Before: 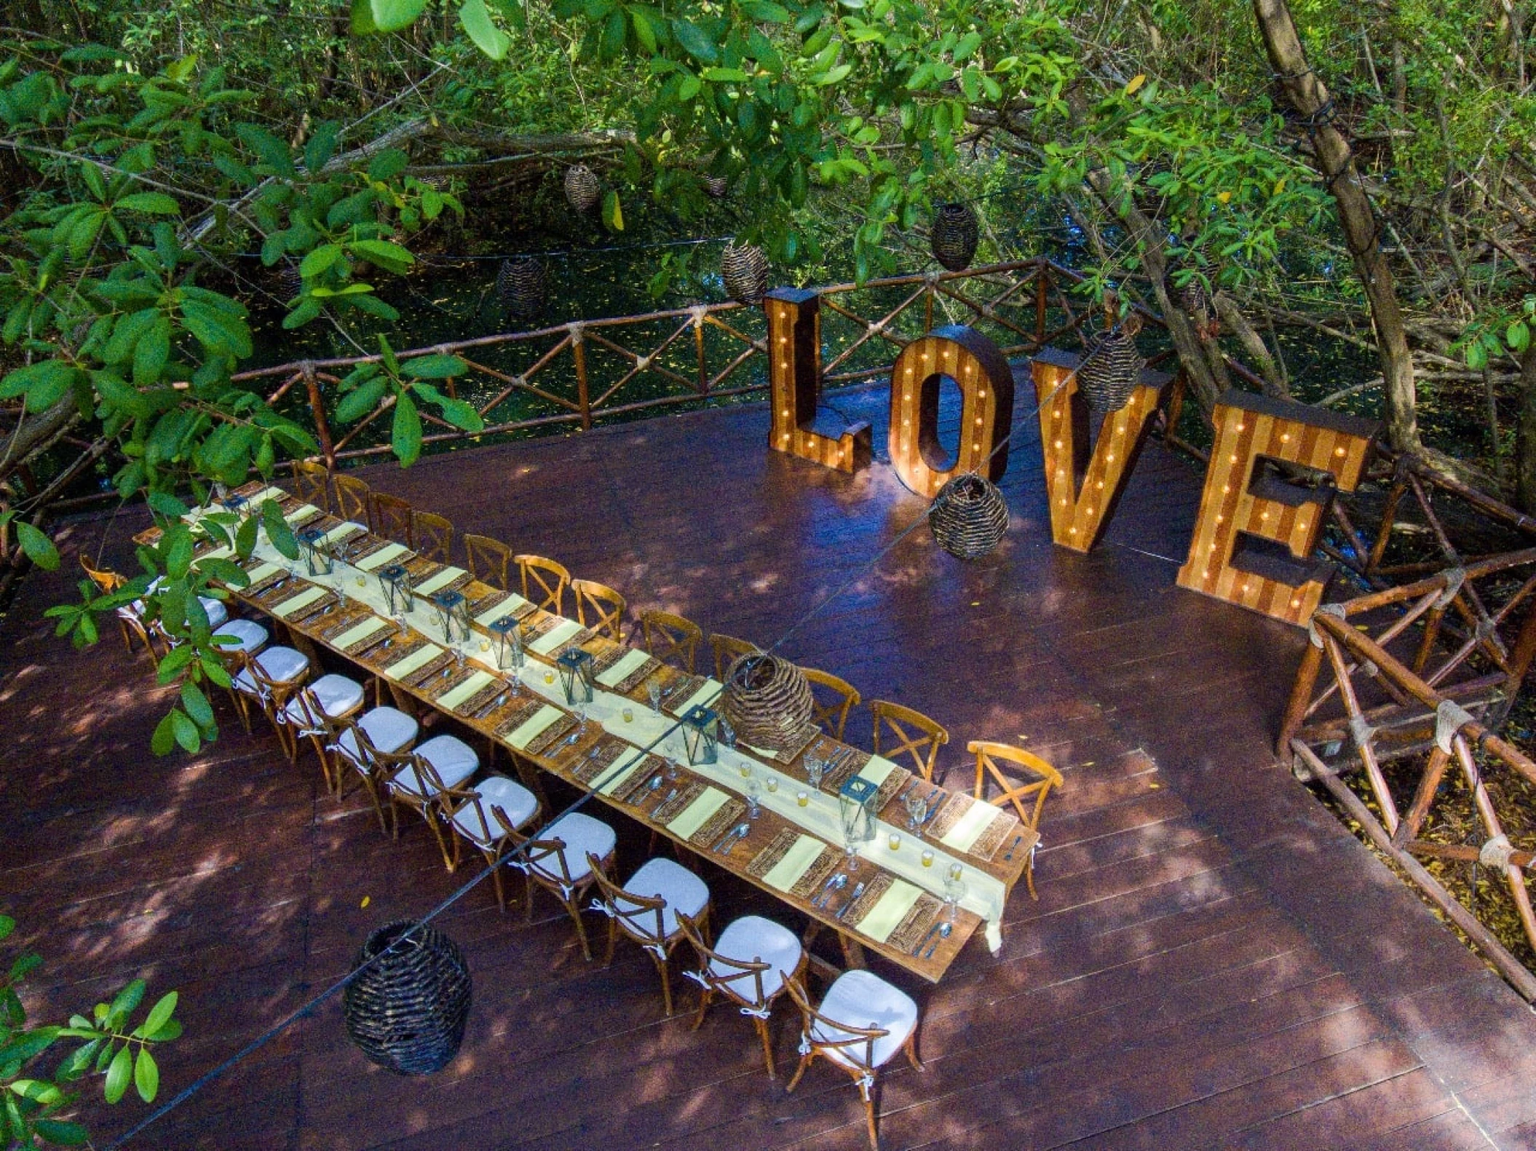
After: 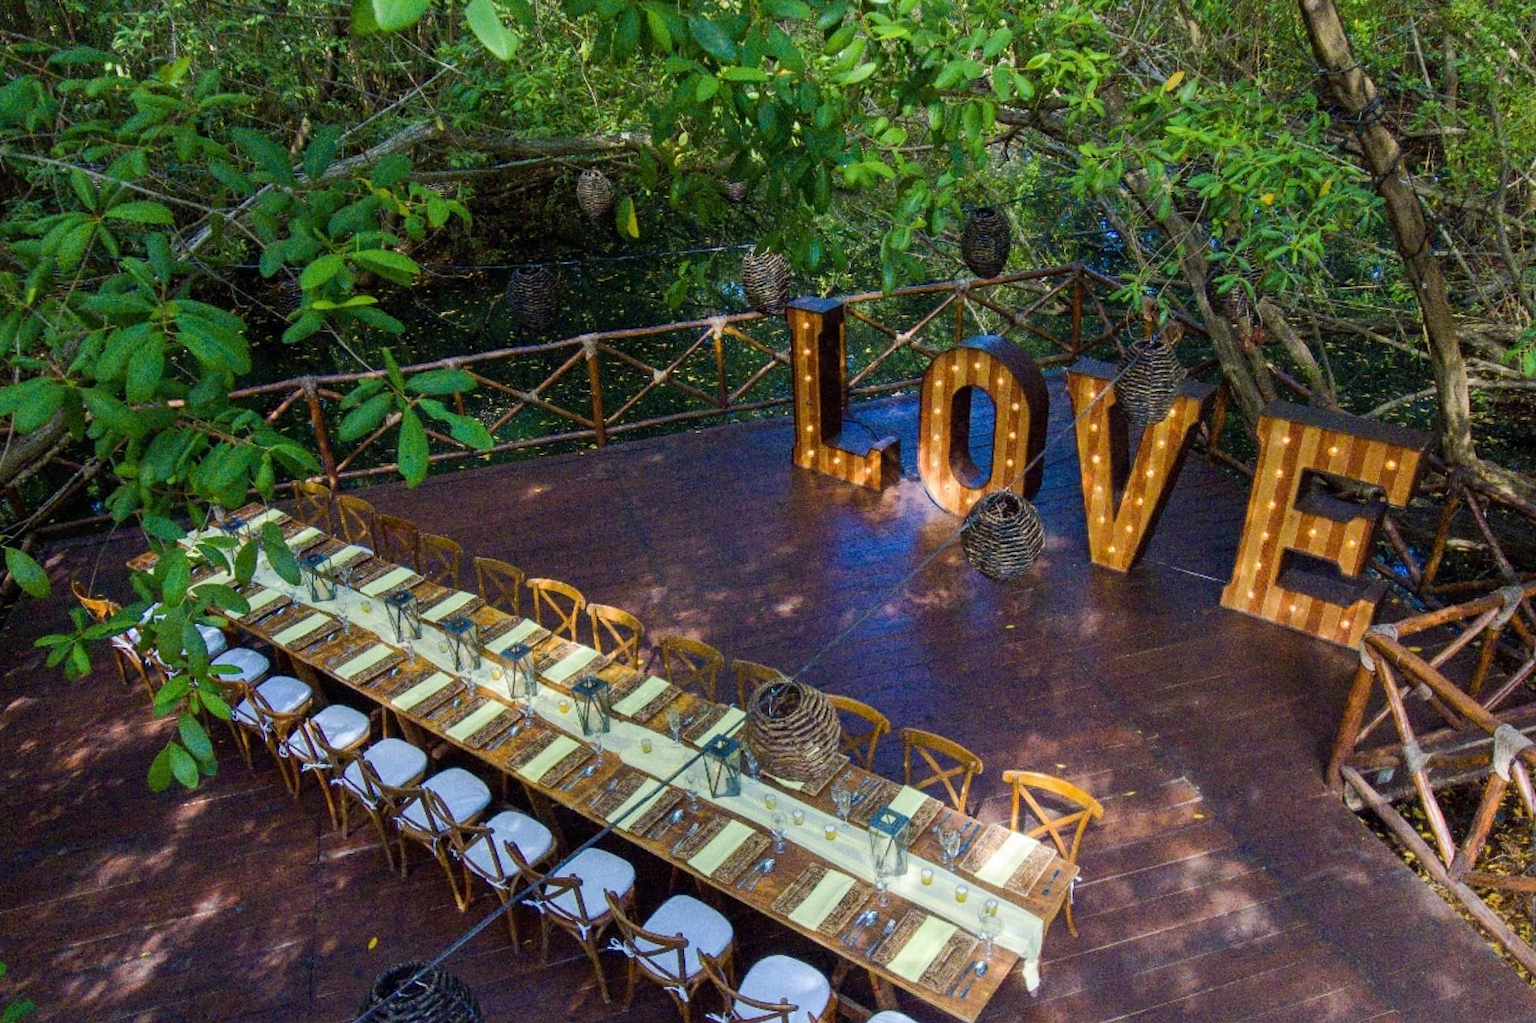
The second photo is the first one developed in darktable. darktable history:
crop and rotate: angle 0.375°, left 0.334%, right 3.35%, bottom 14.33%
